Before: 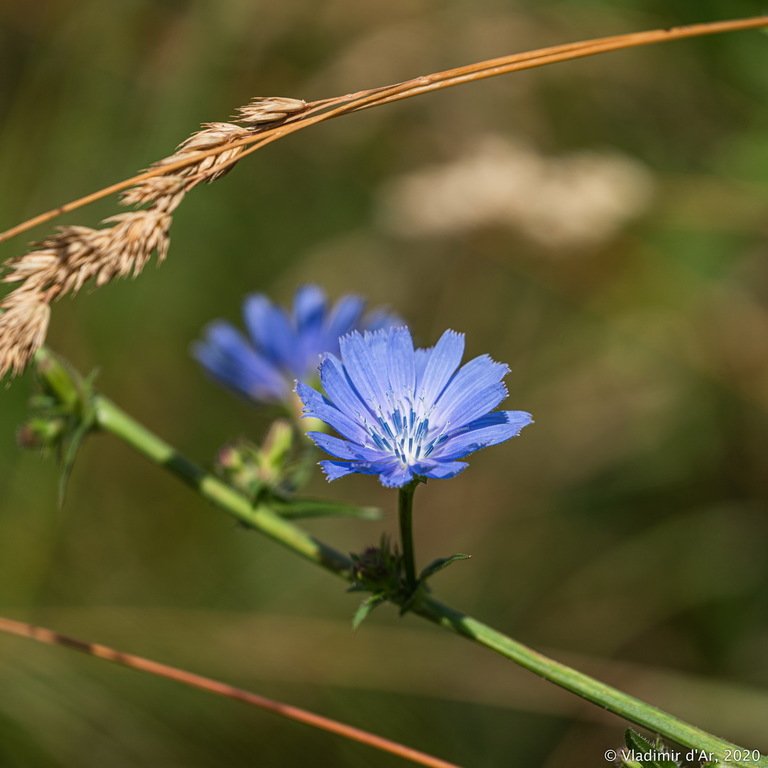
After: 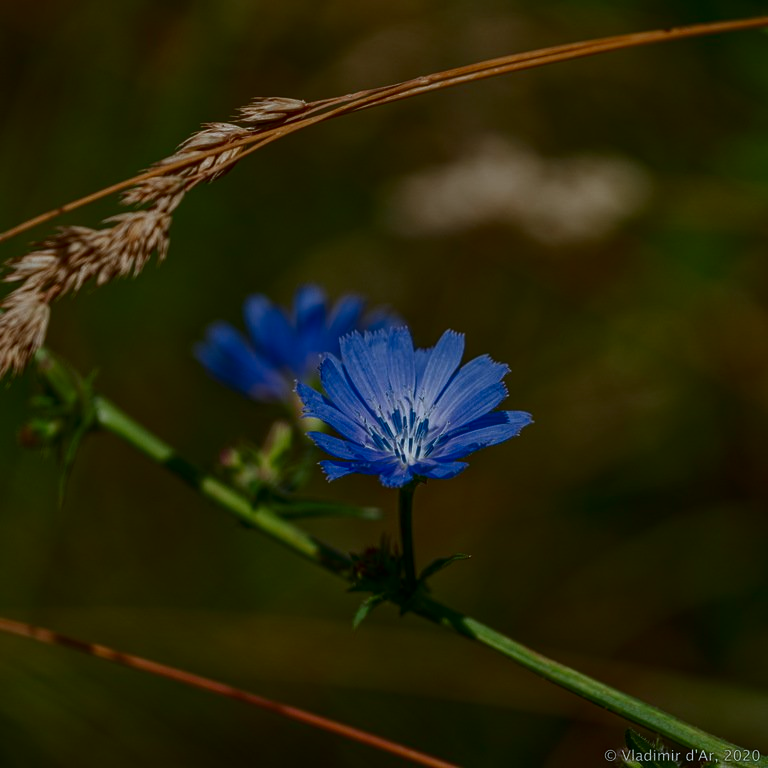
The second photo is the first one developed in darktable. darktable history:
contrast brightness saturation: brightness -0.52
tone equalizer: -8 EV 0.25 EV, -7 EV 0.417 EV, -6 EV 0.417 EV, -5 EV 0.25 EV, -3 EV -0.25 EV, -2 EV -0.417 EV, -1 EV -0.417 EV, +0 EV -0.25 EV, edges refinement/feathering 500, mask exposure compensation -1.57 EV, preserve details guided filter
color correction: highlights a* -4.18, highlights b* -10.81
